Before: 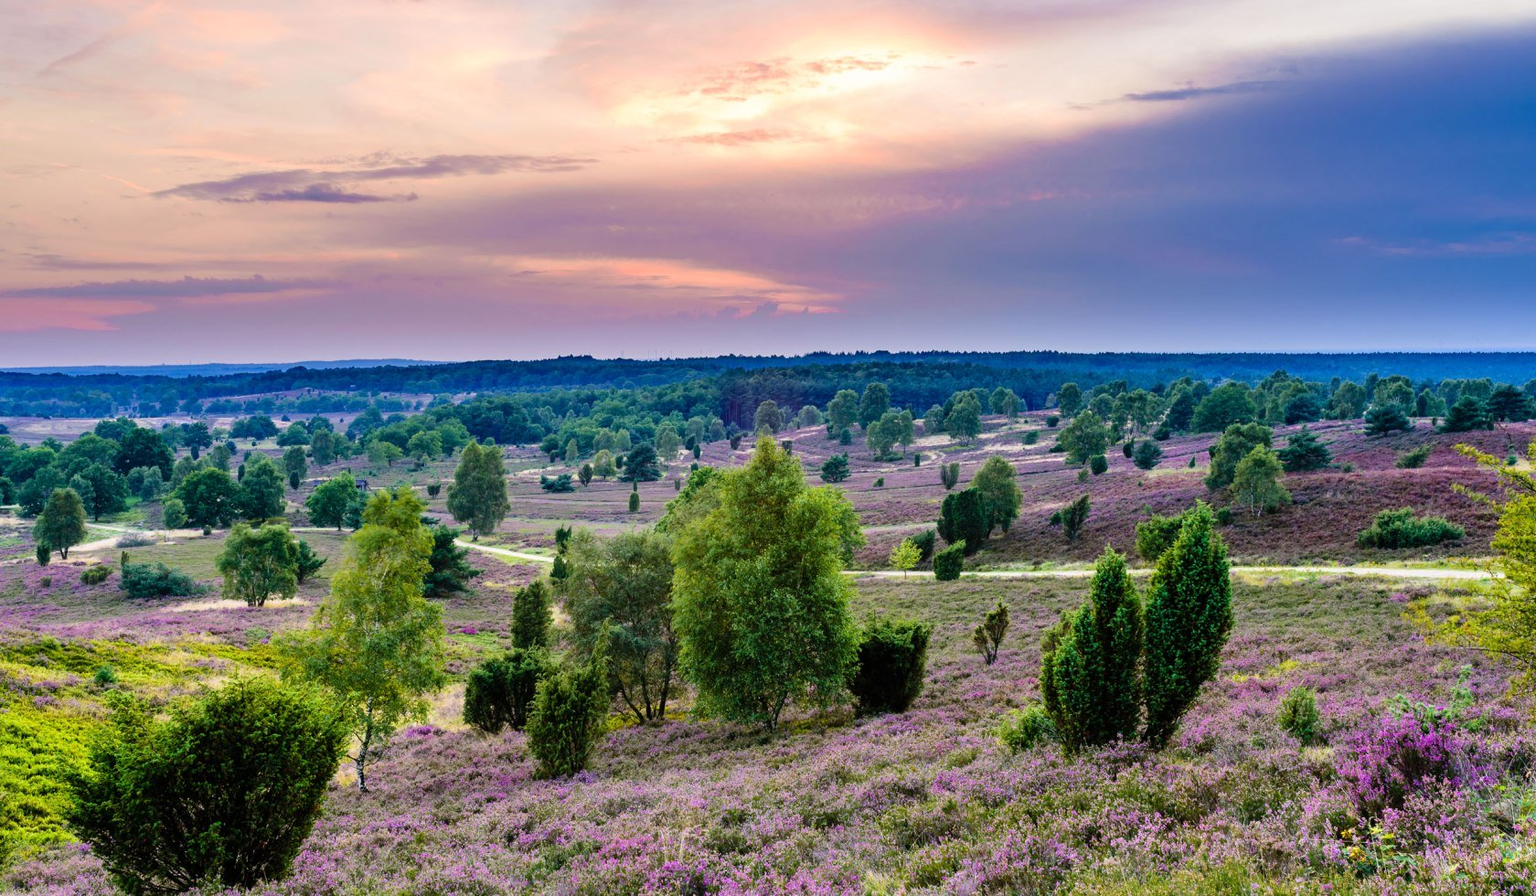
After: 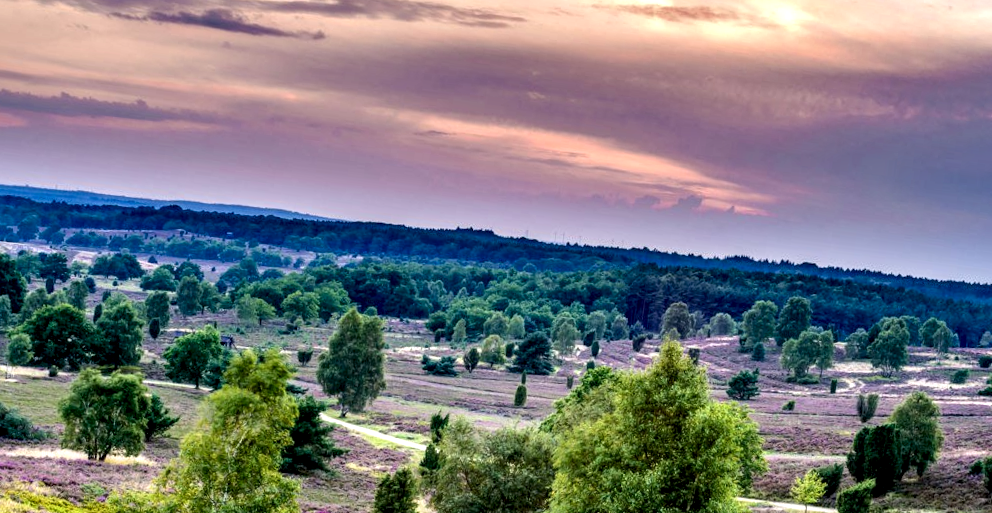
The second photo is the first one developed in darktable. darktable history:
crop and rotate: angle -6.74°, left 2.209%, top 6.962%, right 27.268%, bottom 30.436%
shadows and highlights: low approximation 0.01, soften with gaussian
tone equalizer: edges refinement/feathering 500, mask exposure compensation -1.57 EV, preserve details guided filter
local contrast: highlights 64%, shadows 54%, detail 168%, midtone range 0.514
